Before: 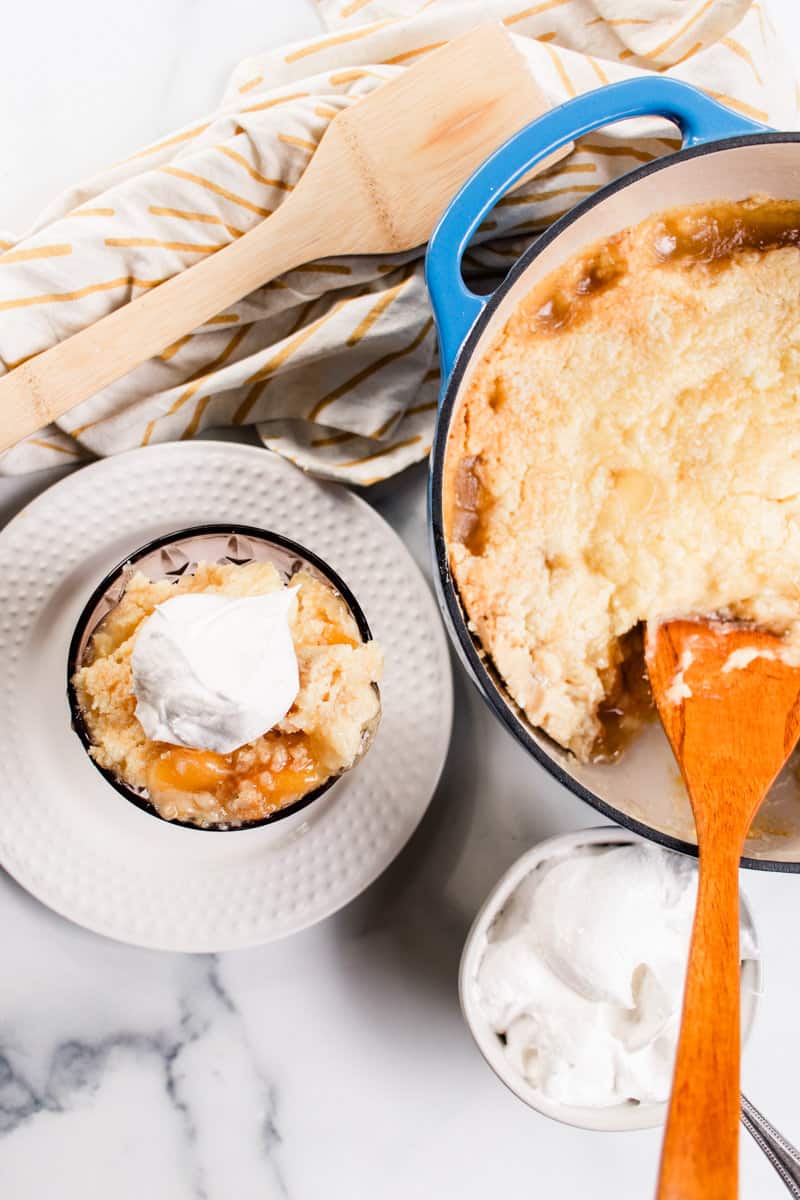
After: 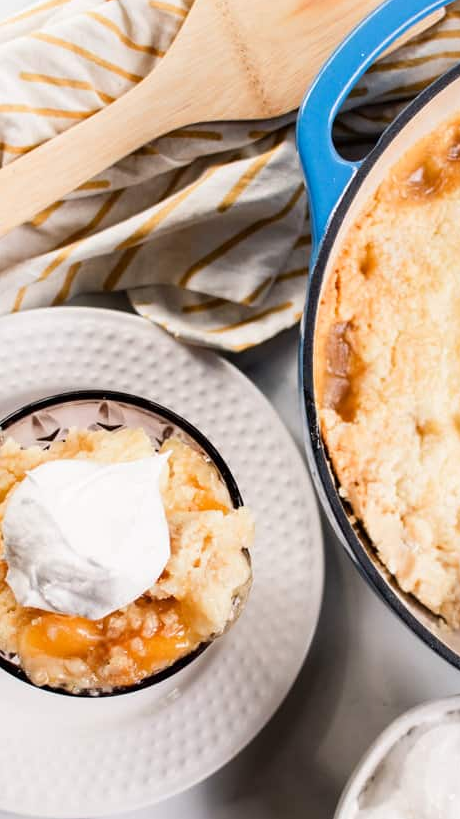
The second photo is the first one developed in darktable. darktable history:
tone equalizer: -8 EV 0.057 EV
crop: left 16.21%, top 11.188%, right 26.244%, bottom 20.499%
